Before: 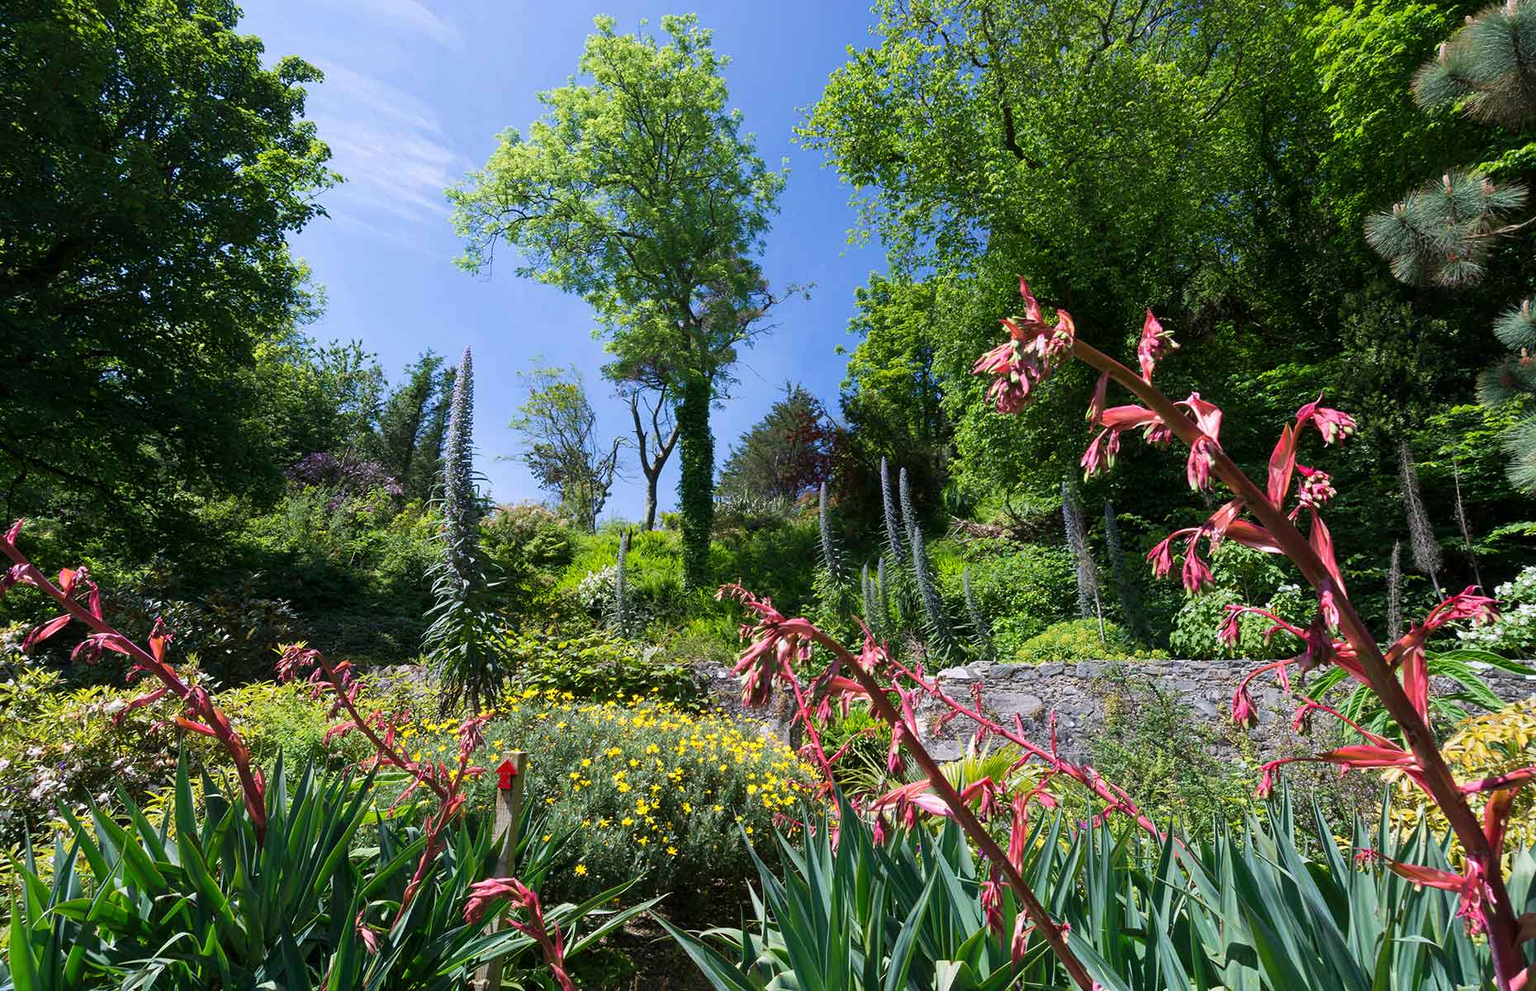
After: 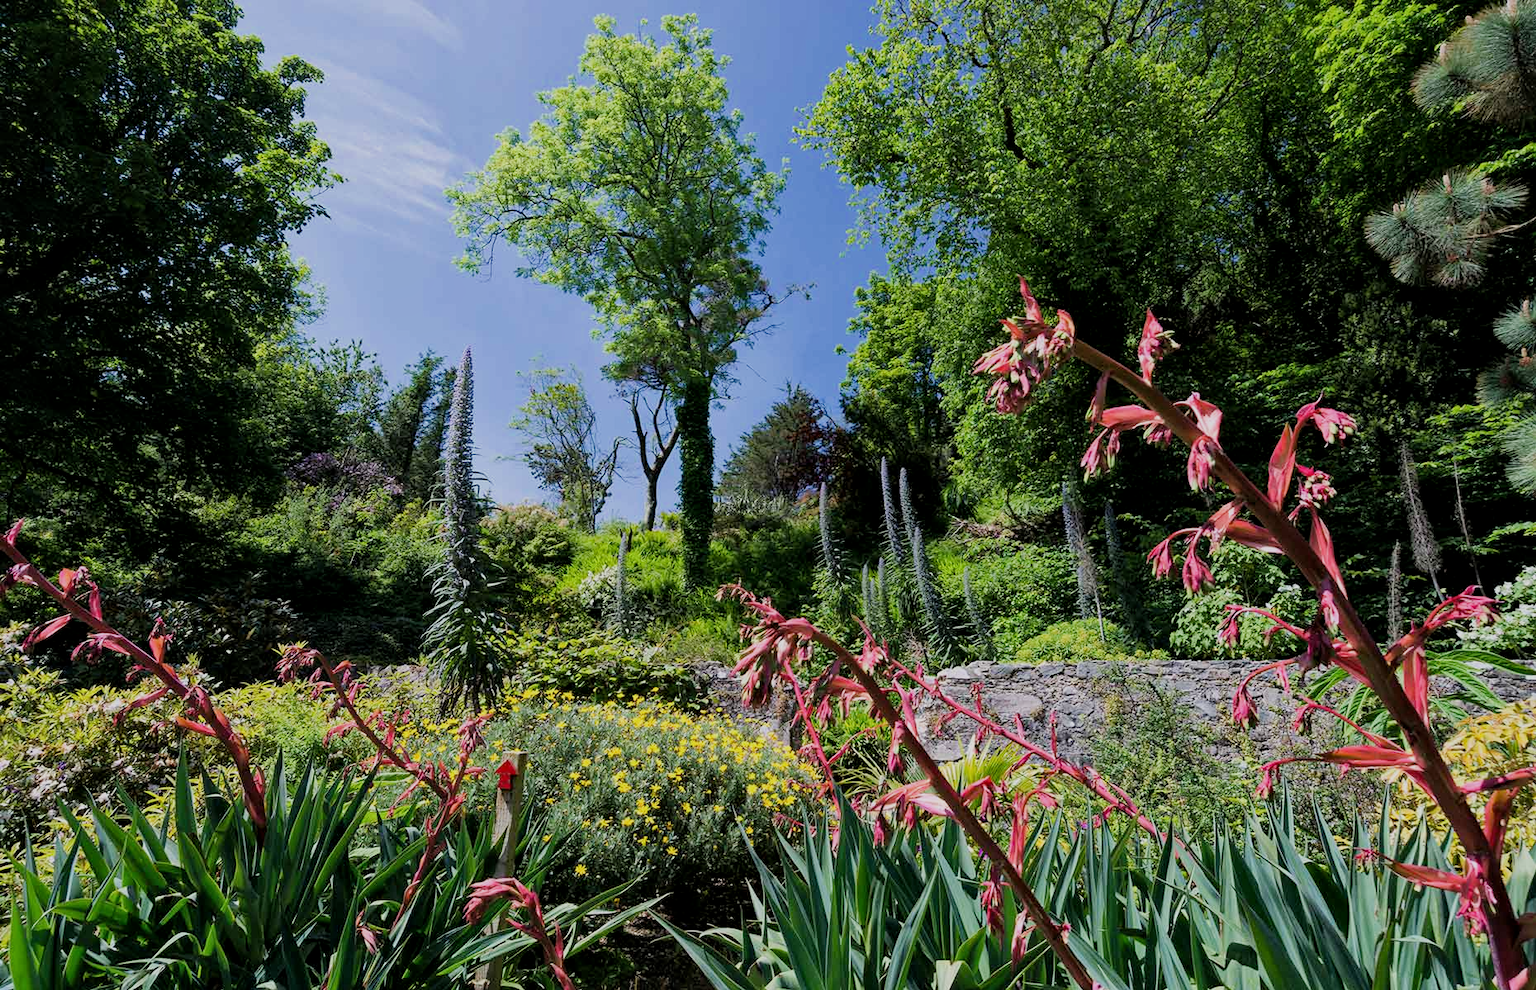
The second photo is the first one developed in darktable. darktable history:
filmic rgb: black relative exposure -7.65 EV, white relative exposure 4.56 EV, hardness 3.61
local contrast: mode bilateral grid, contrast 21, coarseness 49, detail 120%, midtone range 0.2
haze removal: compatibility mode true, adaptive false
